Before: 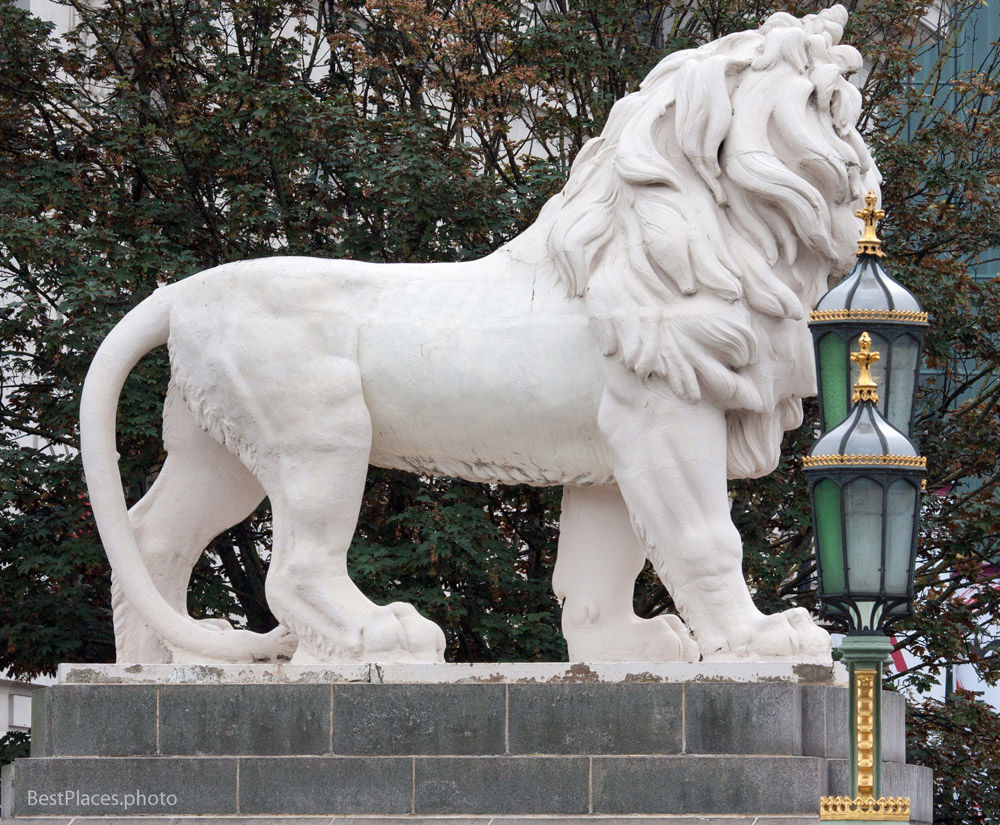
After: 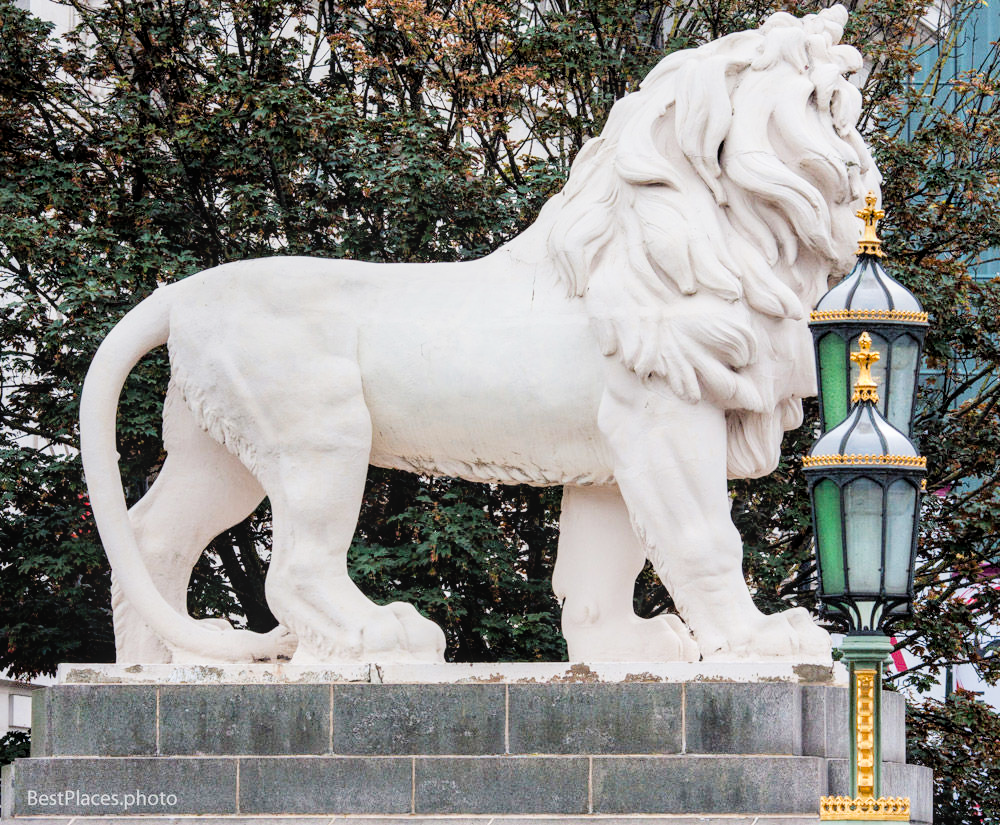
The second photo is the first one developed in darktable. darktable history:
color balance rgb: perceptual saturation grading › global saturation 20%, global vibrance 20%
filmic rgb: black relative exposure -5 EV, hardness 2.88, contrast 1.2, highlights saturation mix -30%
exposure: black level correction 0, exposure 0.9 EV, compensate exposure bias true, compensate highlight preservation false
local contrast: on, module defaults
